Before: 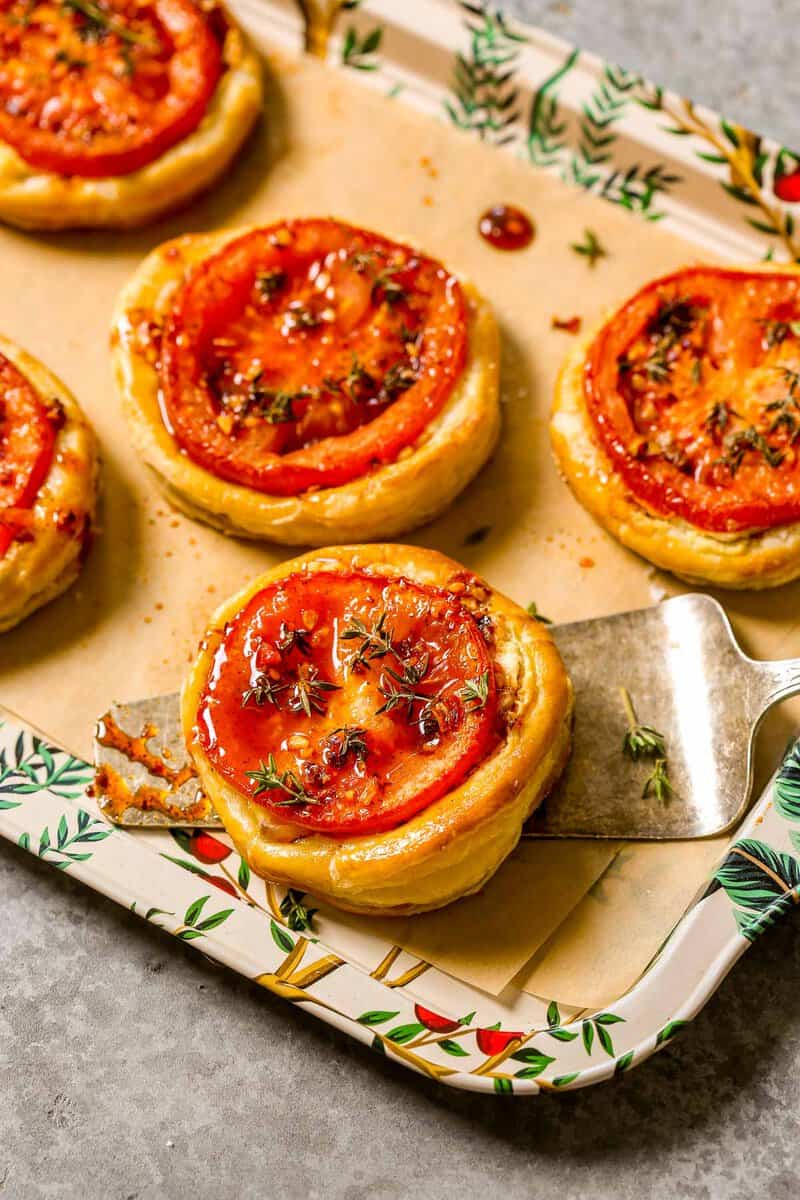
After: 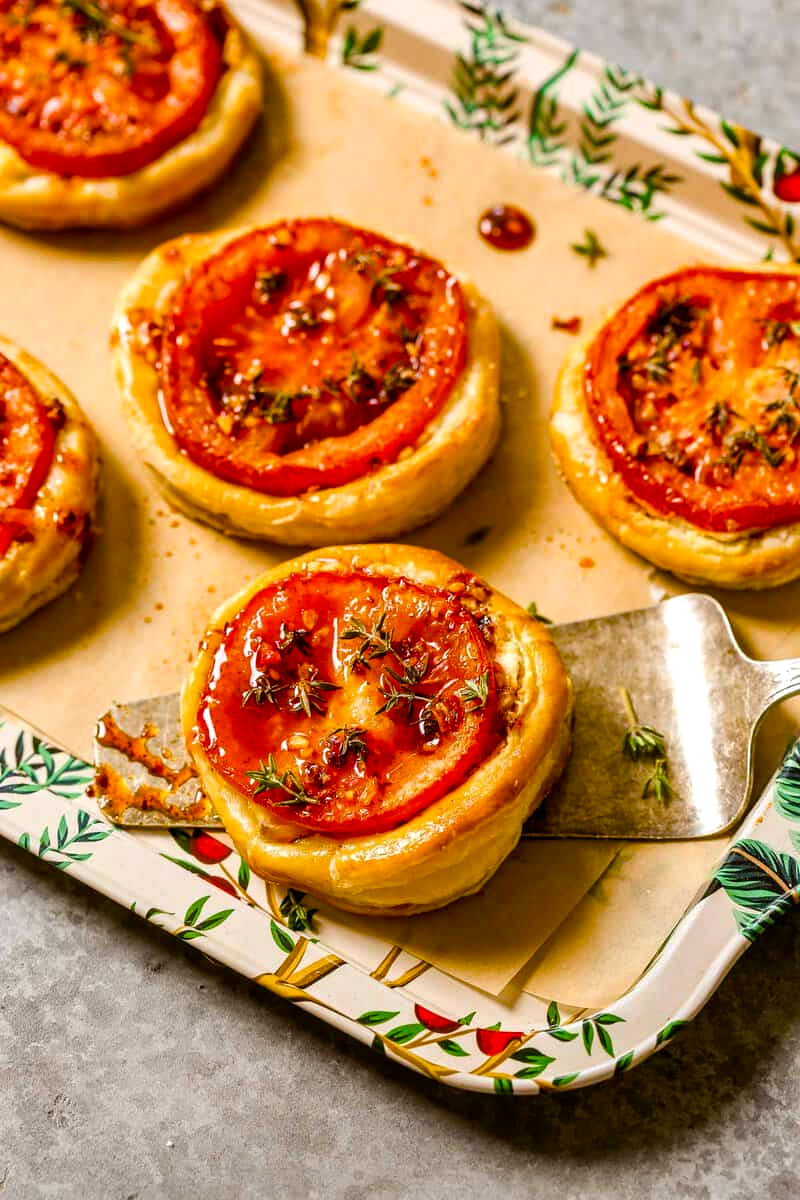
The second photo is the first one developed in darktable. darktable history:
color balance rgb: power › hue 311.22°, perceptual saturation grading › global saturation 26.178%, perceptual saturation grading › highlights -27.954%, perceptual saturation grading › mid-tones 15.285%, perceptual saturation grading › shadows 33.044%, contrast 5.05%
